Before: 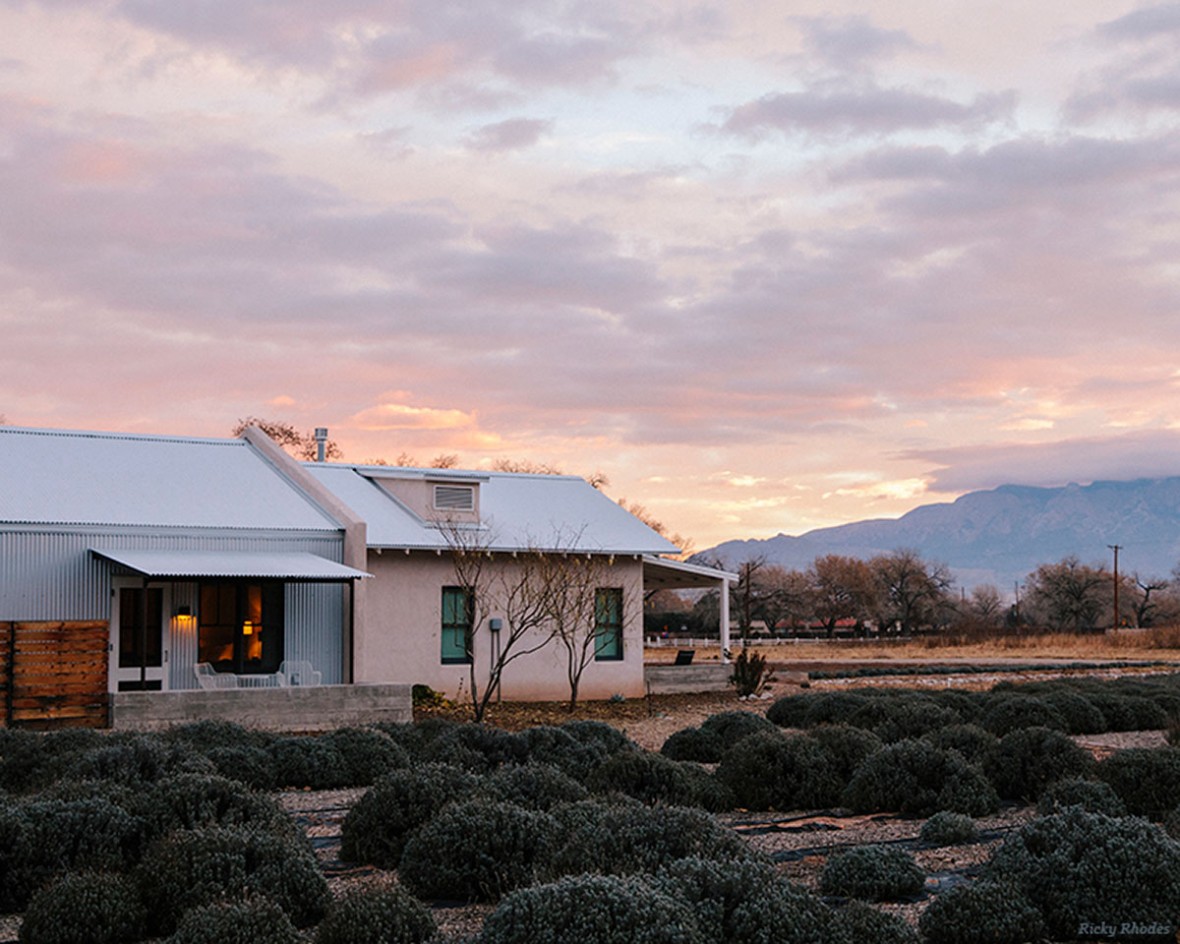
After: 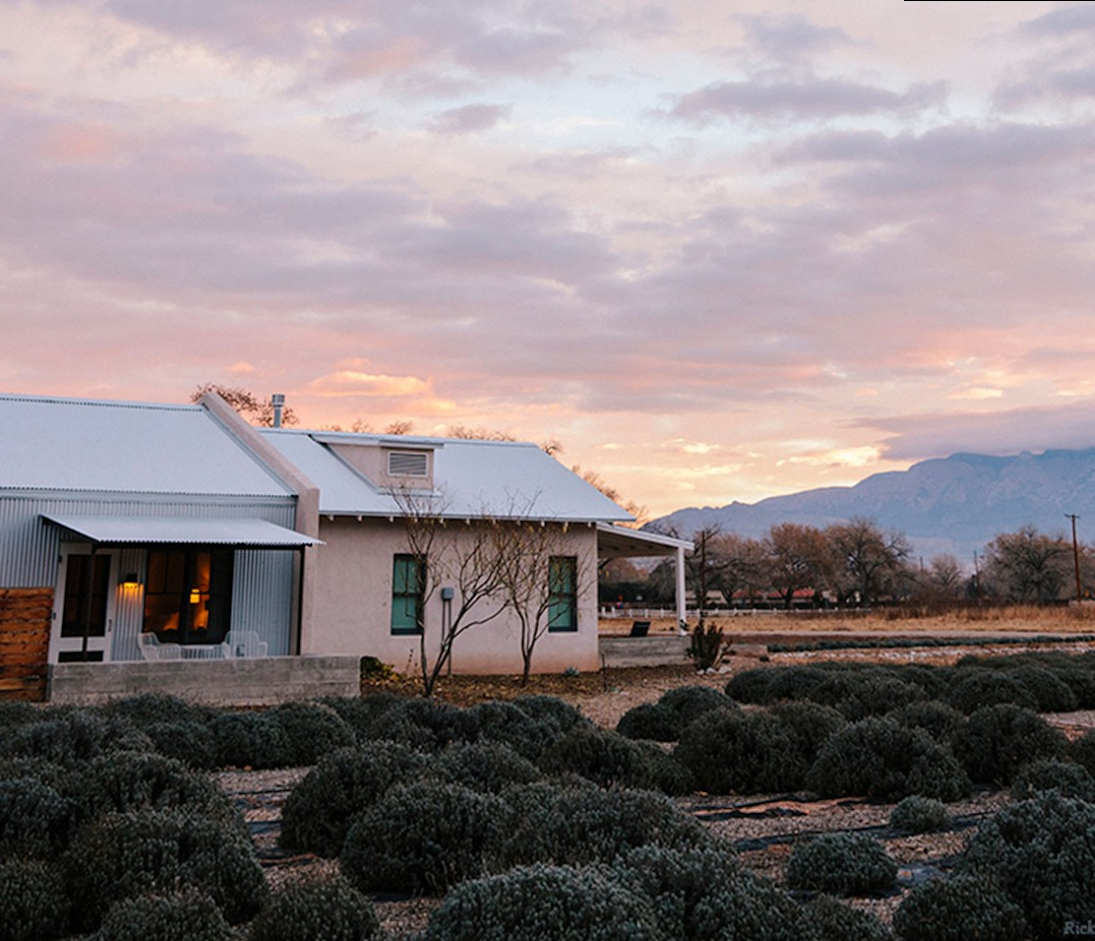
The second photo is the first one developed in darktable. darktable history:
rotate and perspective: rotation 0.215°, lens shift (vertical) -0.139, crop left 0.069, crop right 0.939, crop top 0.002, crop bottom 0.996
crop and rotate: left 0.126%
